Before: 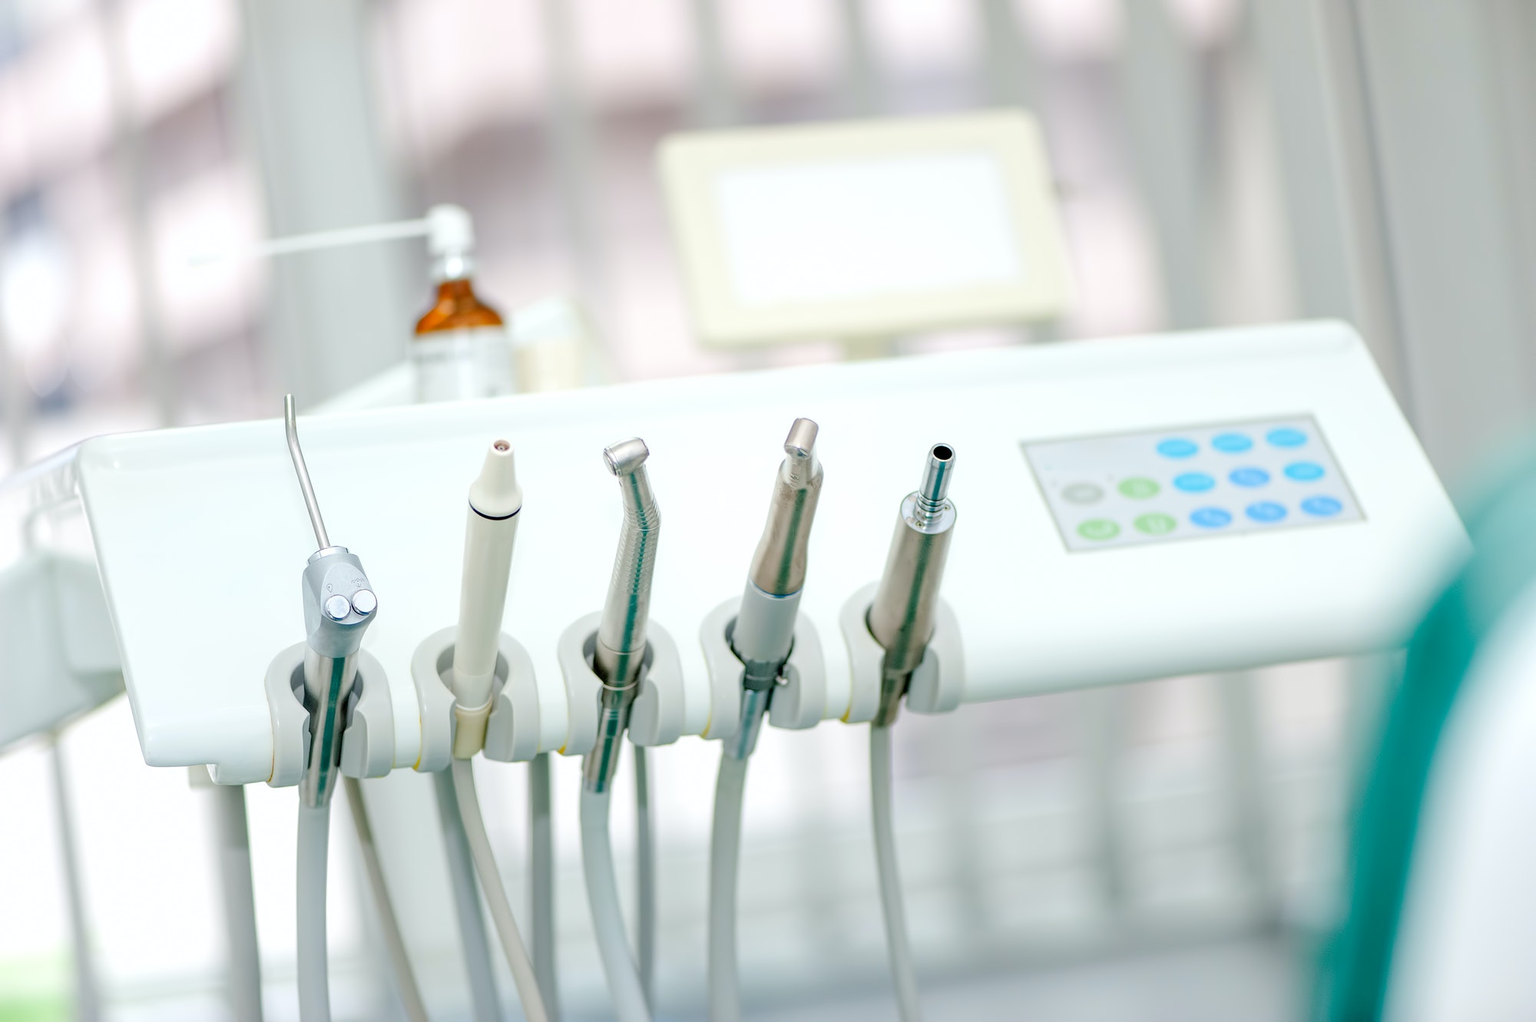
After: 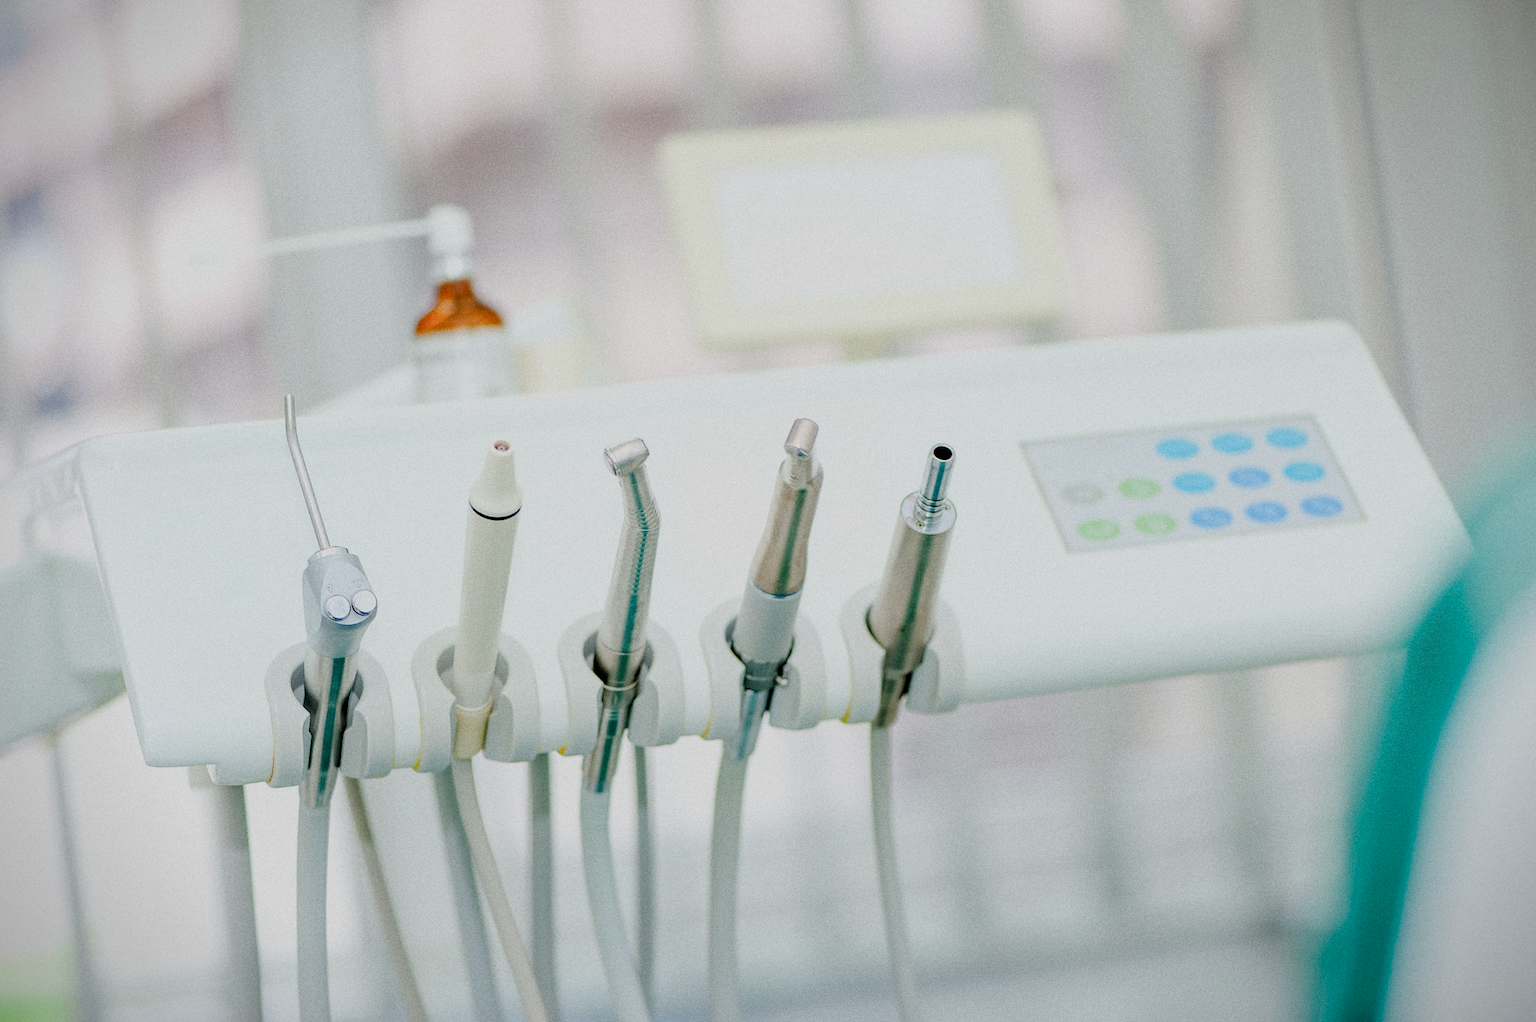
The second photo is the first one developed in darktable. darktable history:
grain: on, module defaults
filmic rgb: black relative exposure -7.65 EV, white relative exposure 4.56 EV, hardness 3.61
vignetting: fall-off start 88.53%, fall-off radius 44.2%, saturation 0.376, width/height ratio 1.161
